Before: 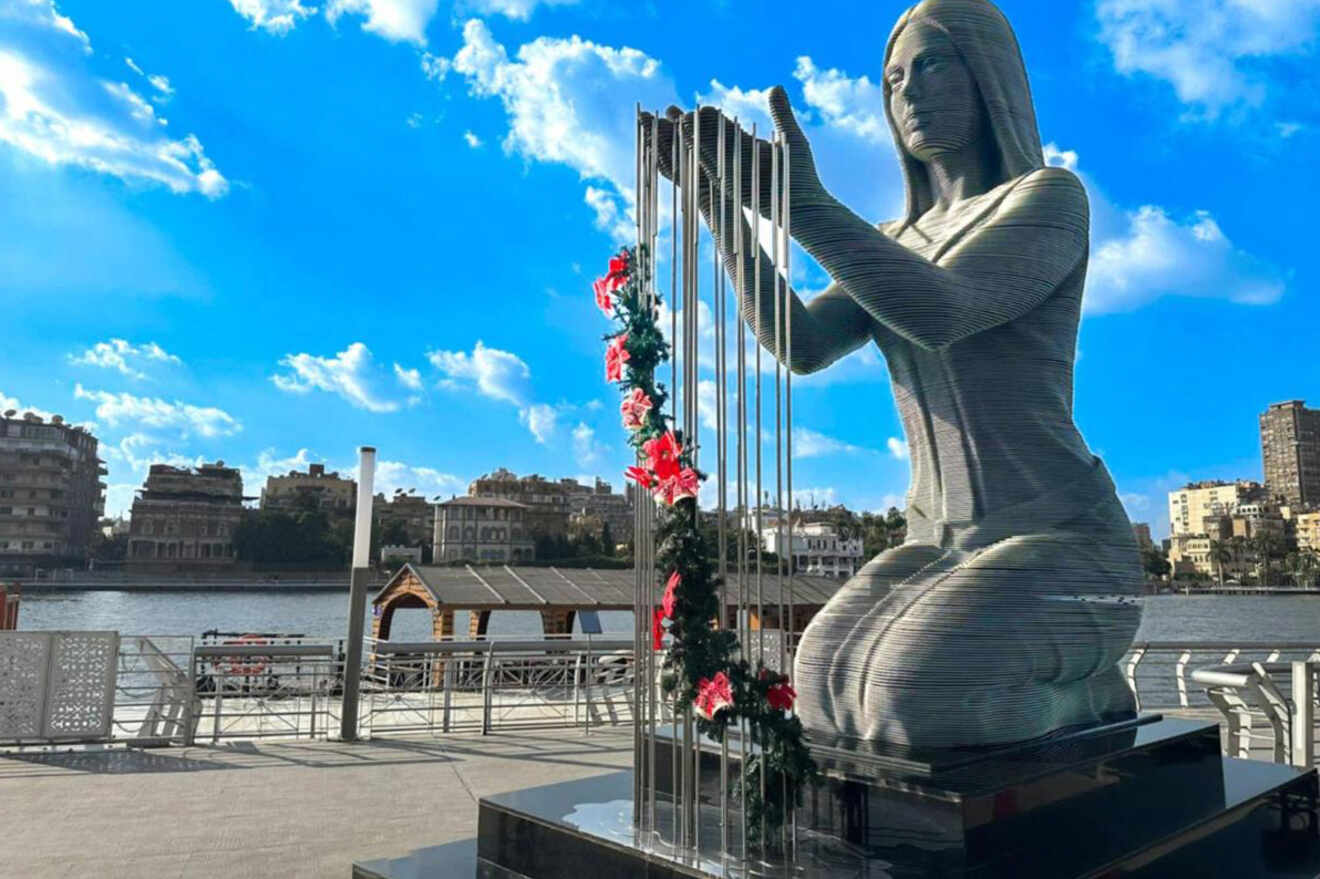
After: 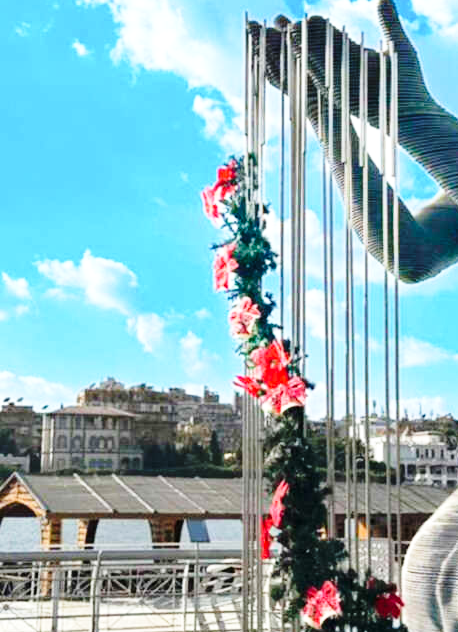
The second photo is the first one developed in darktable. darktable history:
exposure: exposure 0.188 EV, compensate highlight preservation false
base curve: curves: ch0 [(0, 0) (0.028, 0.03) (0.121, 0.232) (0.46, 0.748) (0.859, 0.968) (1, 1)], preserve colors none
crop and rotate: left 29.824%, top 10.386%, right 35.469%, bottom 17.624%
